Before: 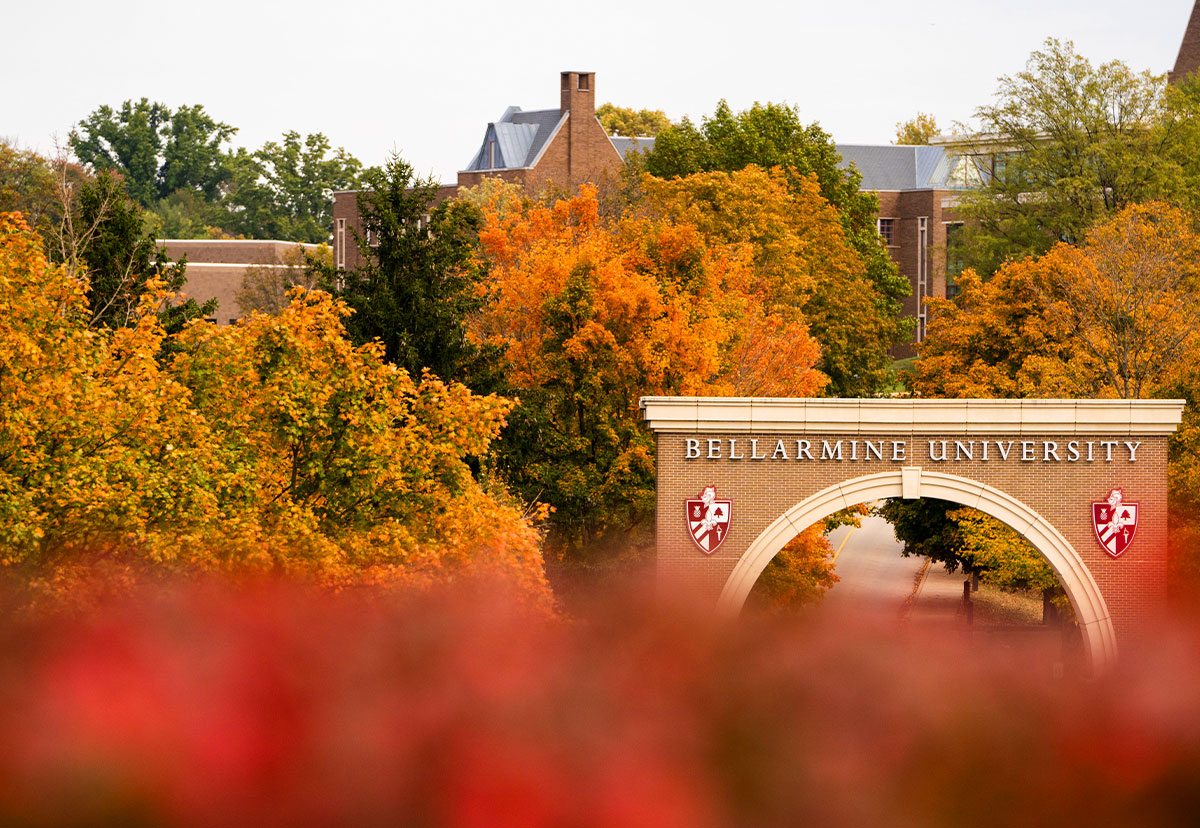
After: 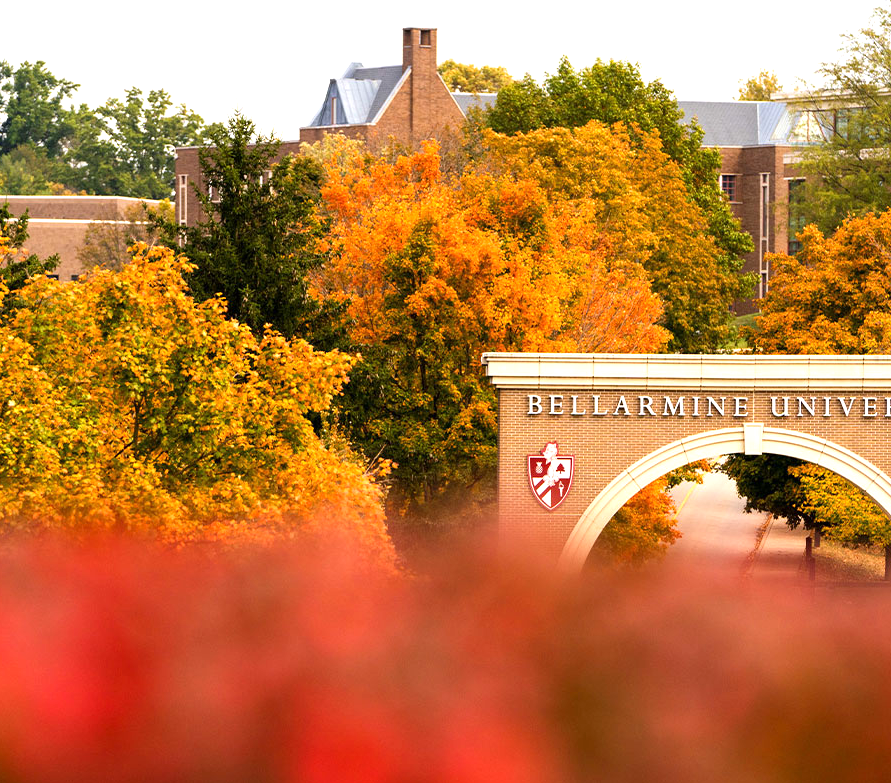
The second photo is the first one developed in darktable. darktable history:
crop and rotate: left 13.195%, top 5.335%, right 12.542%
exposure: exposure 0.601 EV, compensate exposure bias true, compensate highlight preservation false
